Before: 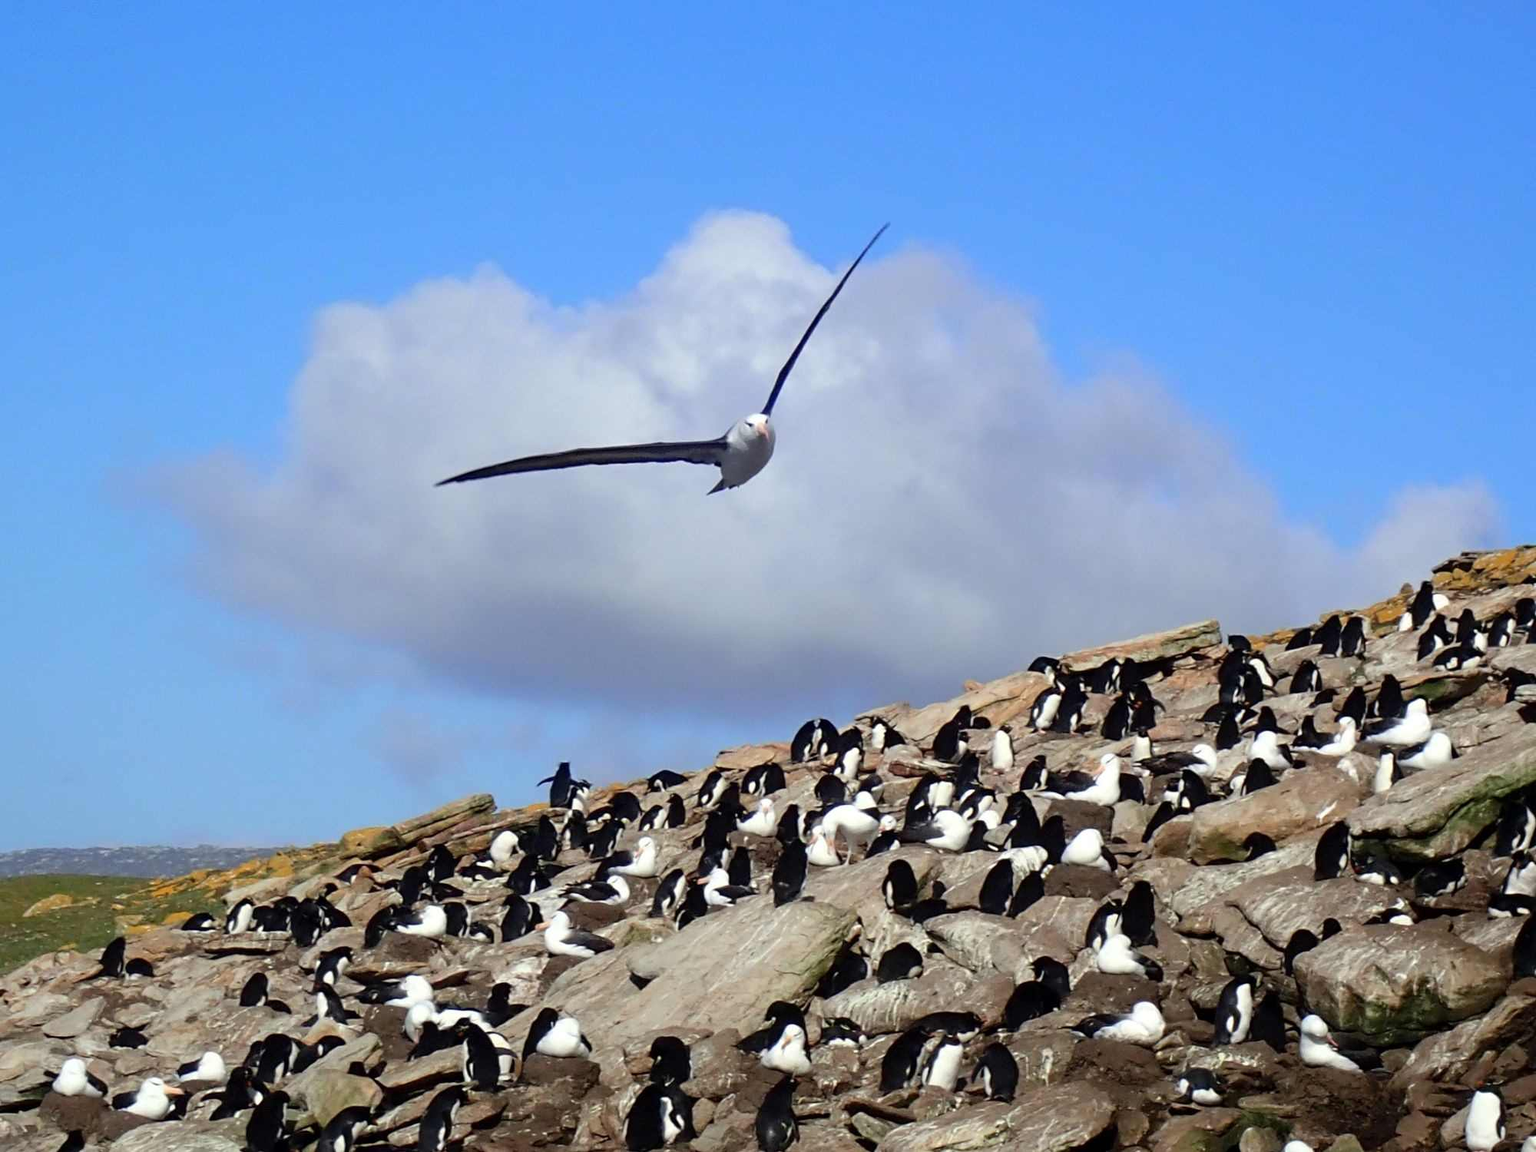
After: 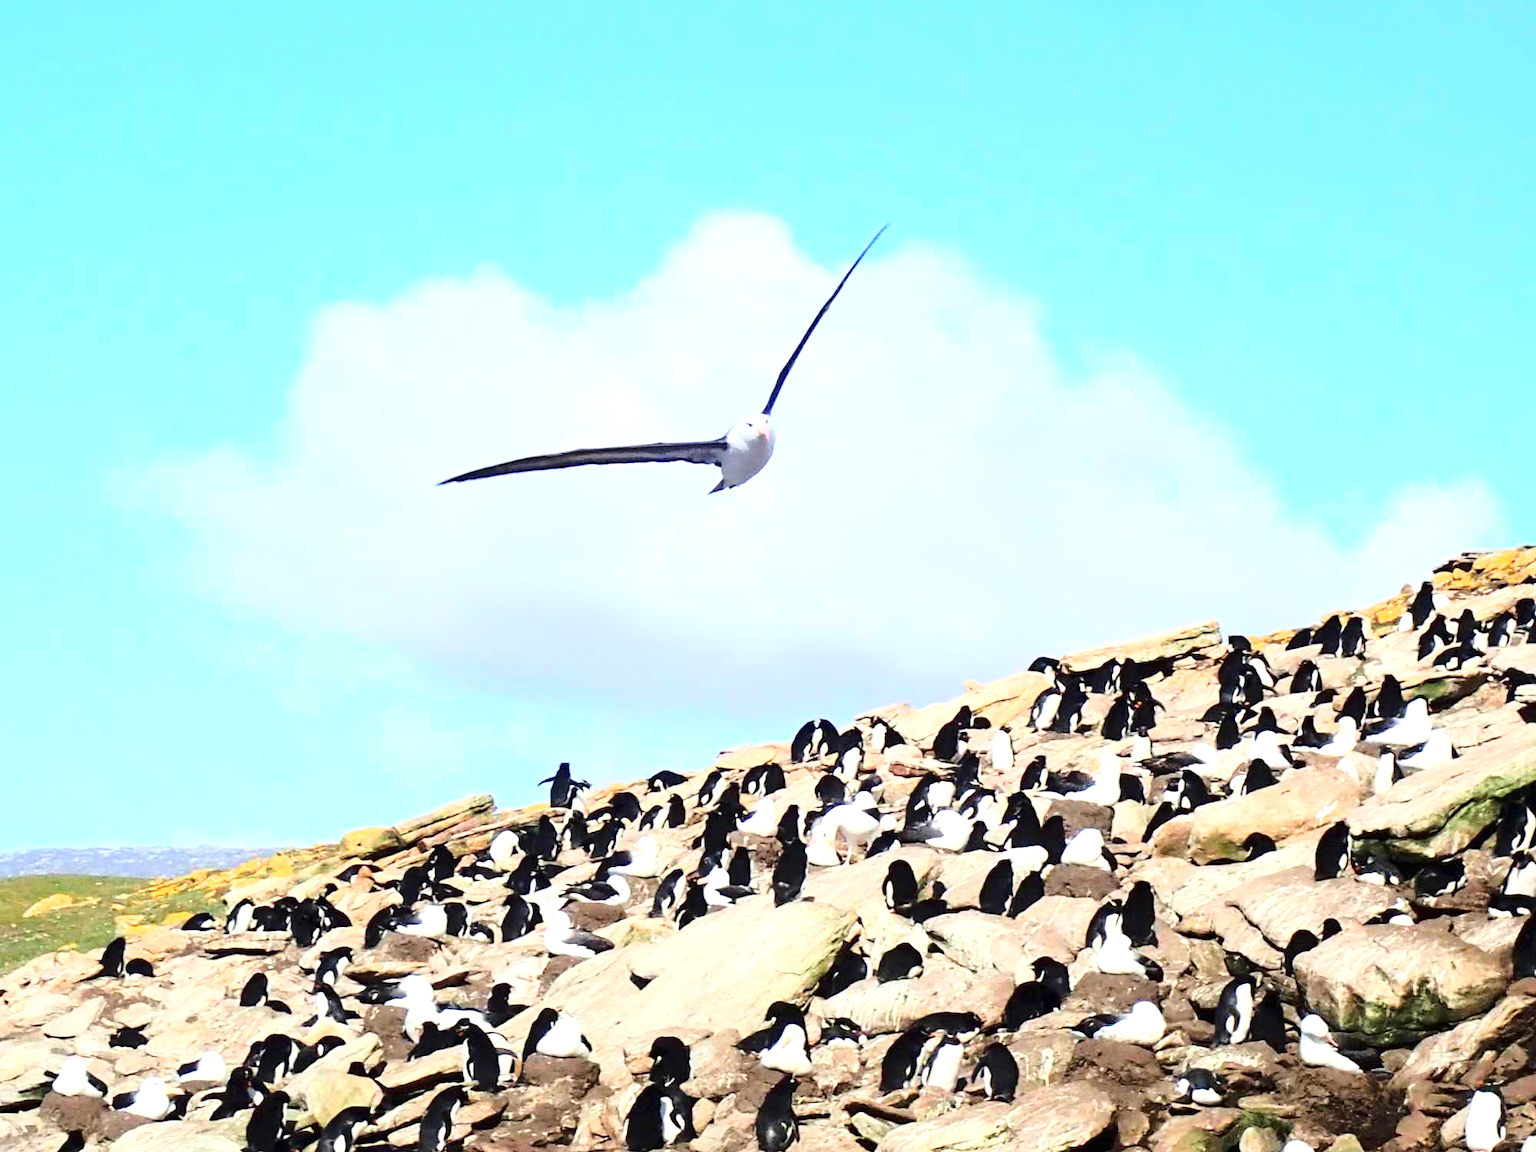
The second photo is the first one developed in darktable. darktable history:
base curve: curves: ch0 [(0, 0) (0.028, 0.03) (0.121, 0.232) (0.46, 0.748) (0.859, 0.968) (1, 1)]
exposure: black level correction 0, exposure 1.2 EV, compensate exposure bias true, compensate highlight preservation false
